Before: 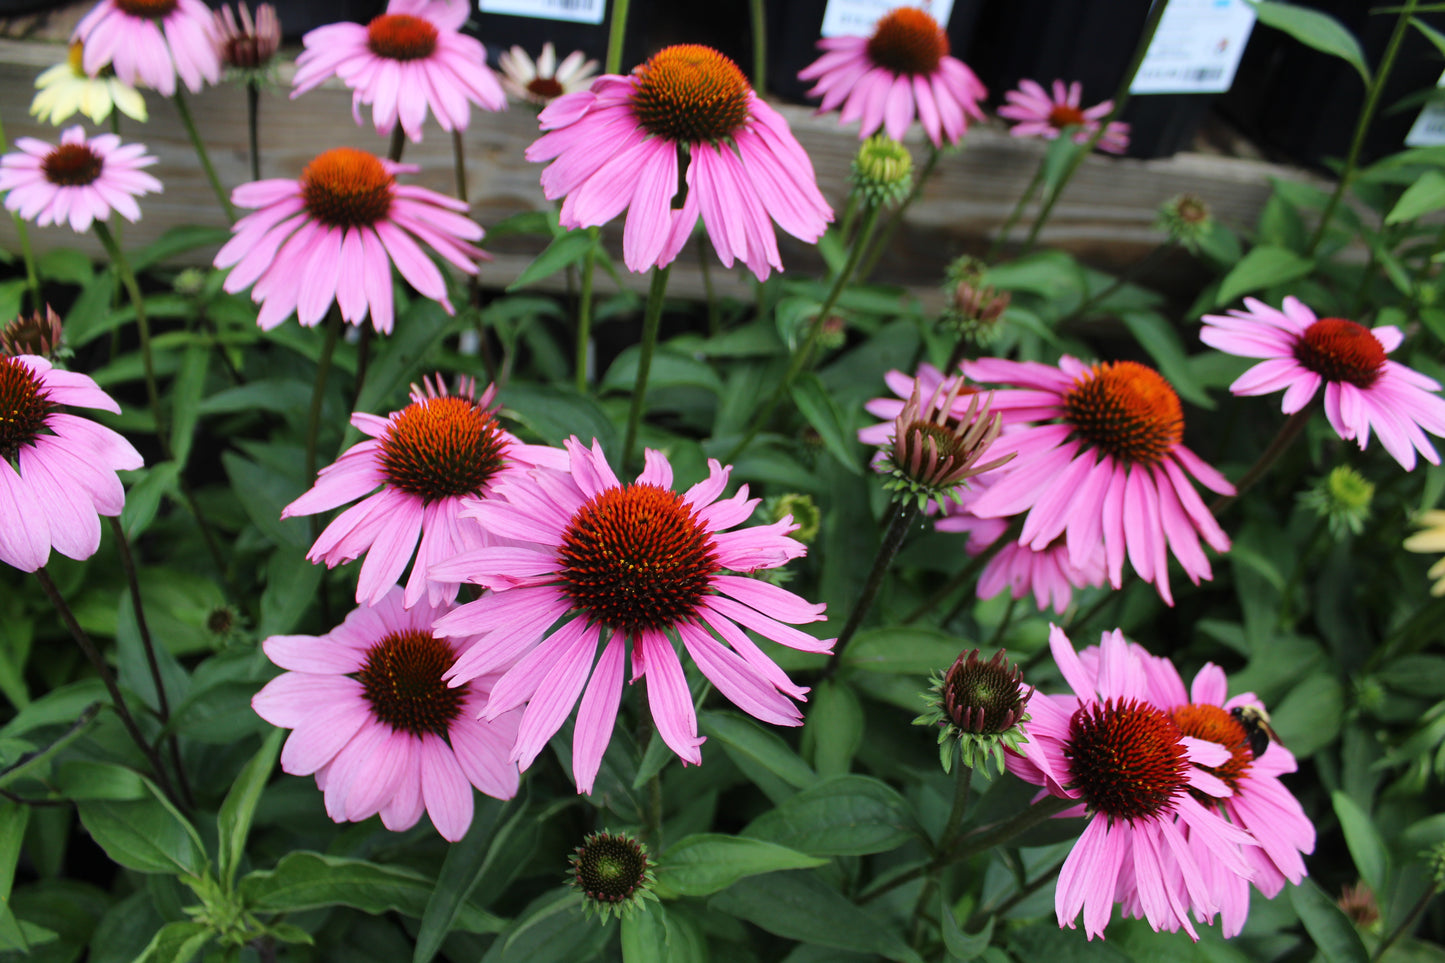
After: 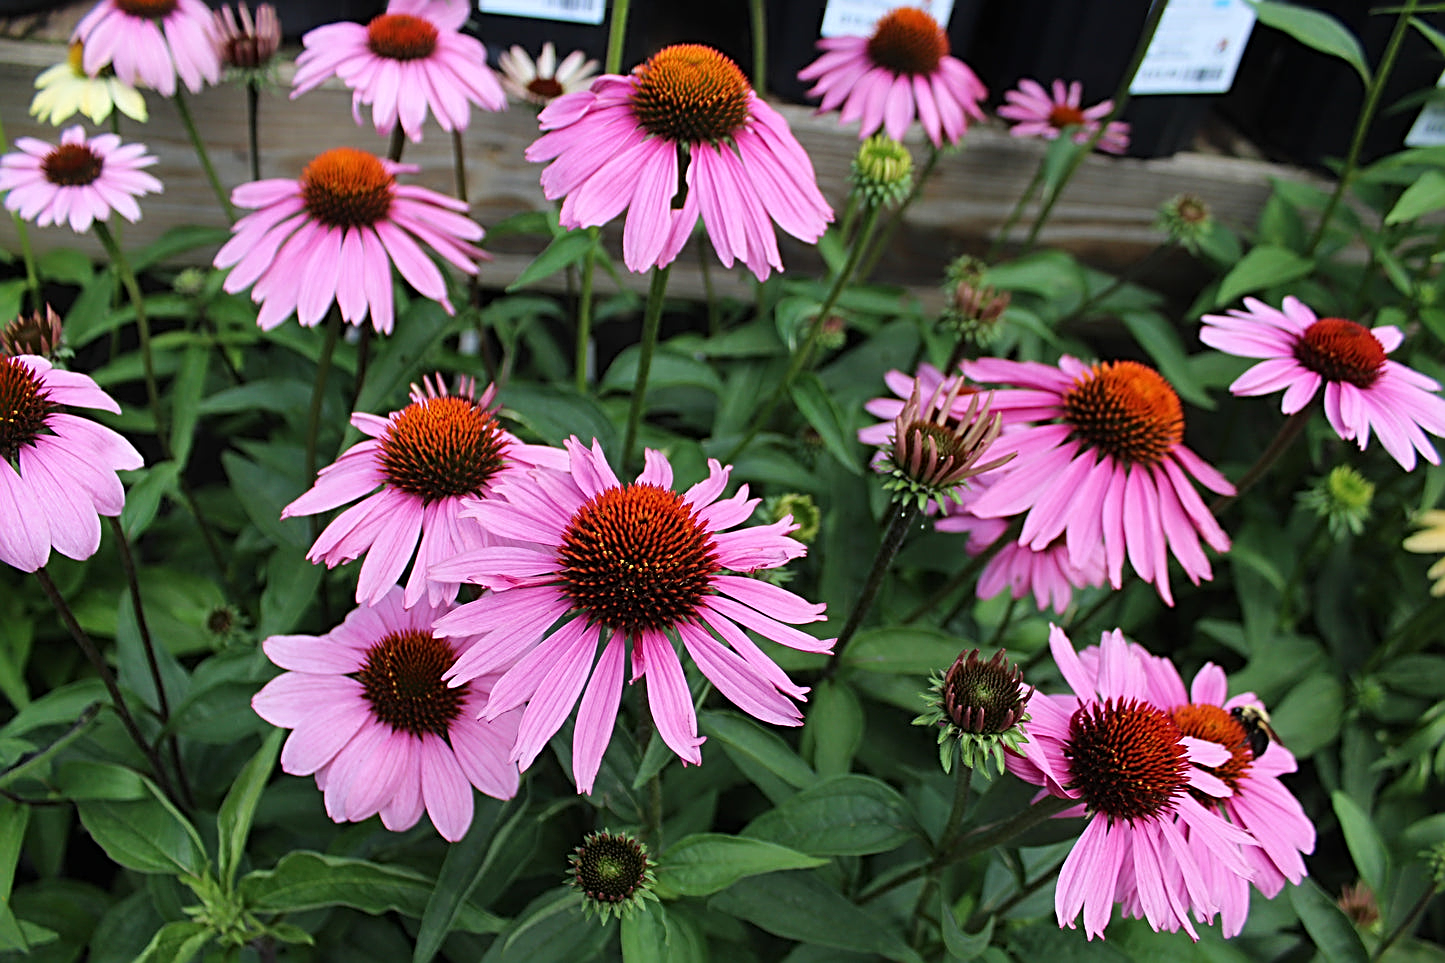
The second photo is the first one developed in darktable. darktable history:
sharpen: radius 3.025, amount 0.757
exposure: compensate highlight preservation false
